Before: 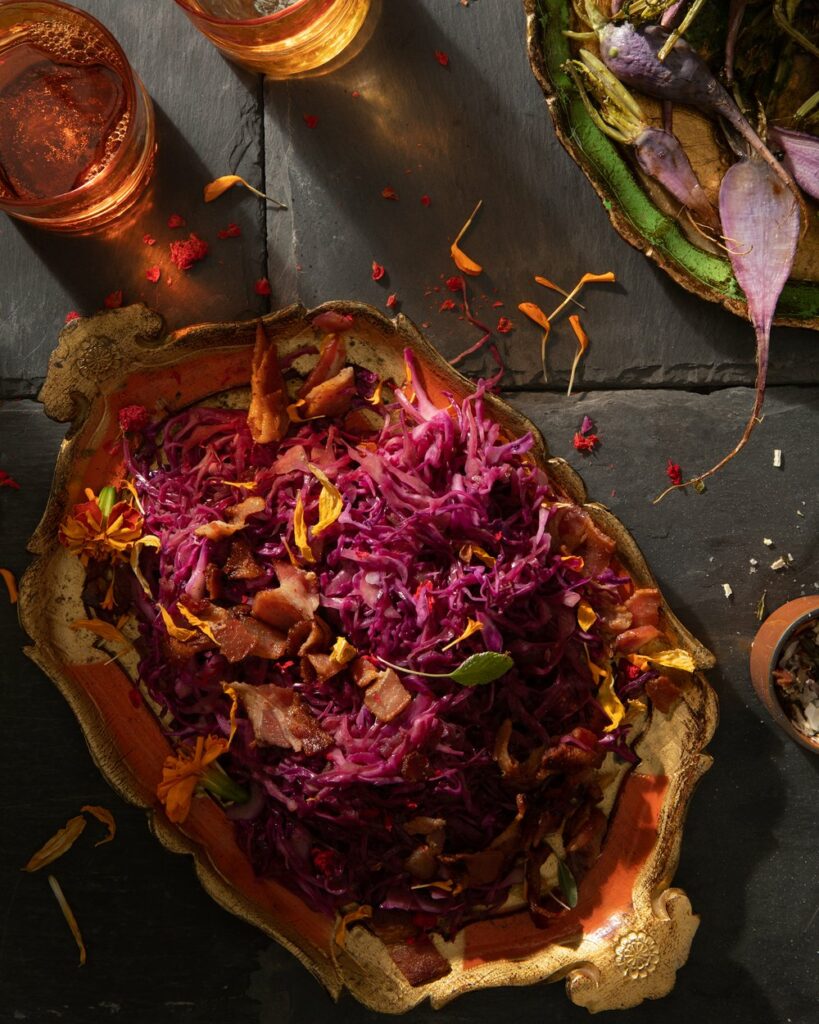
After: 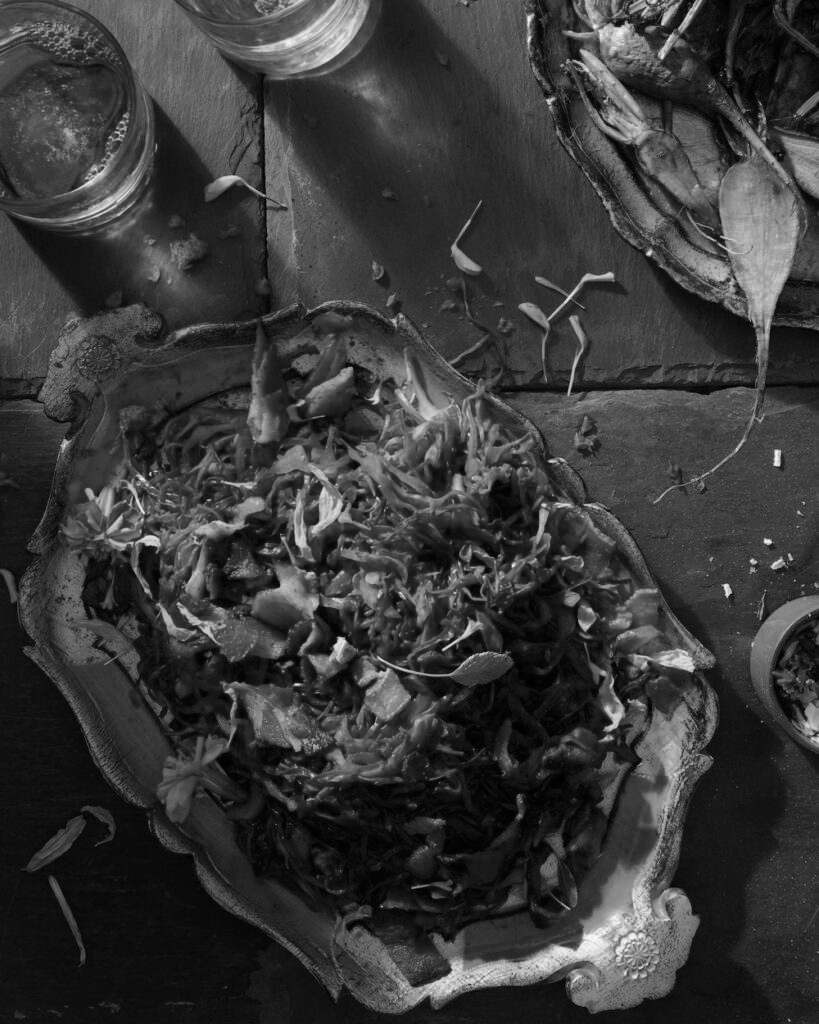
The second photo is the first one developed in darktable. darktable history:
monochrome: on, module defaults
shadows and highlights: shadows 22.7, highlights -48.71, soften with gaussian
contrast brightness saturation: saturation 0.1
